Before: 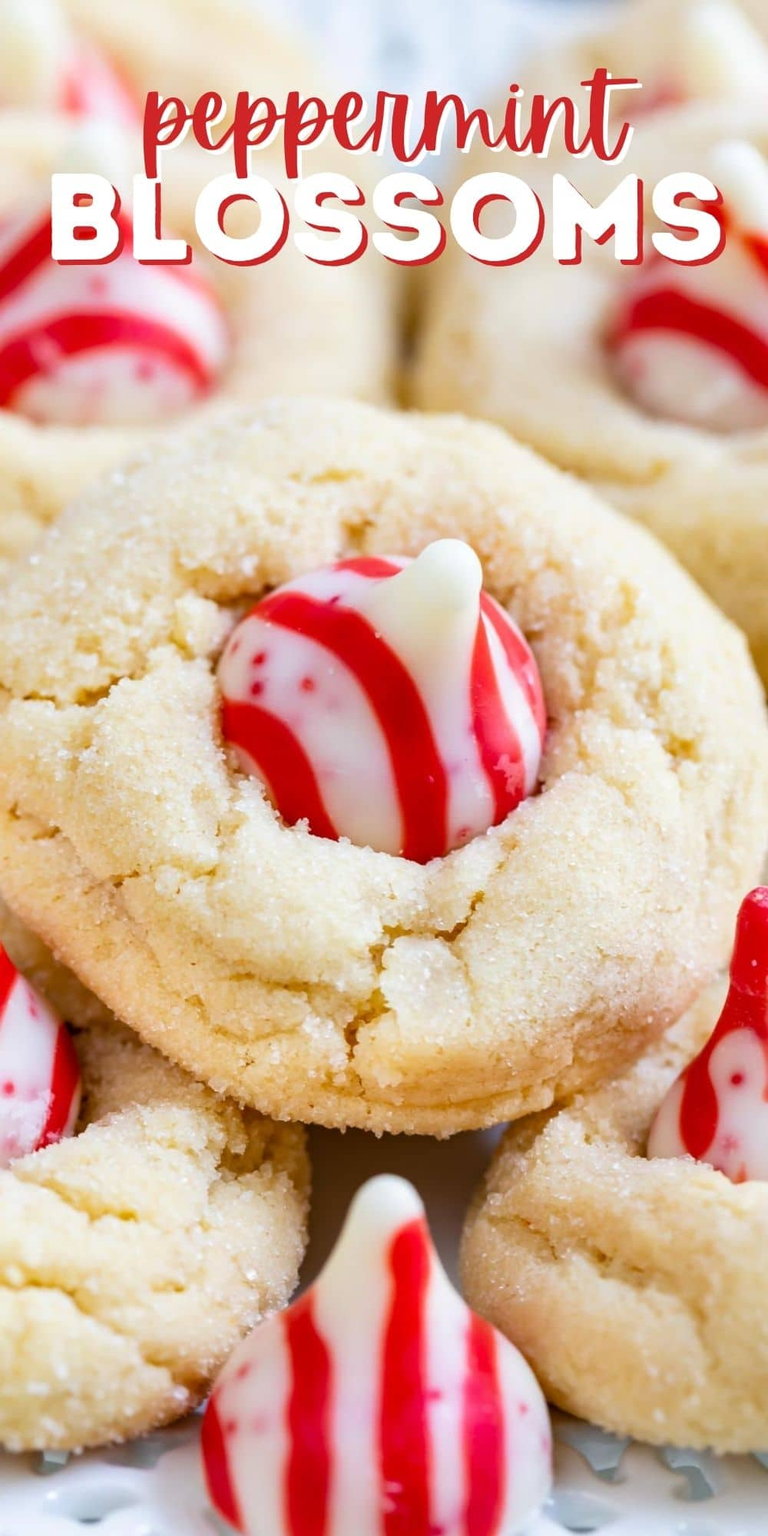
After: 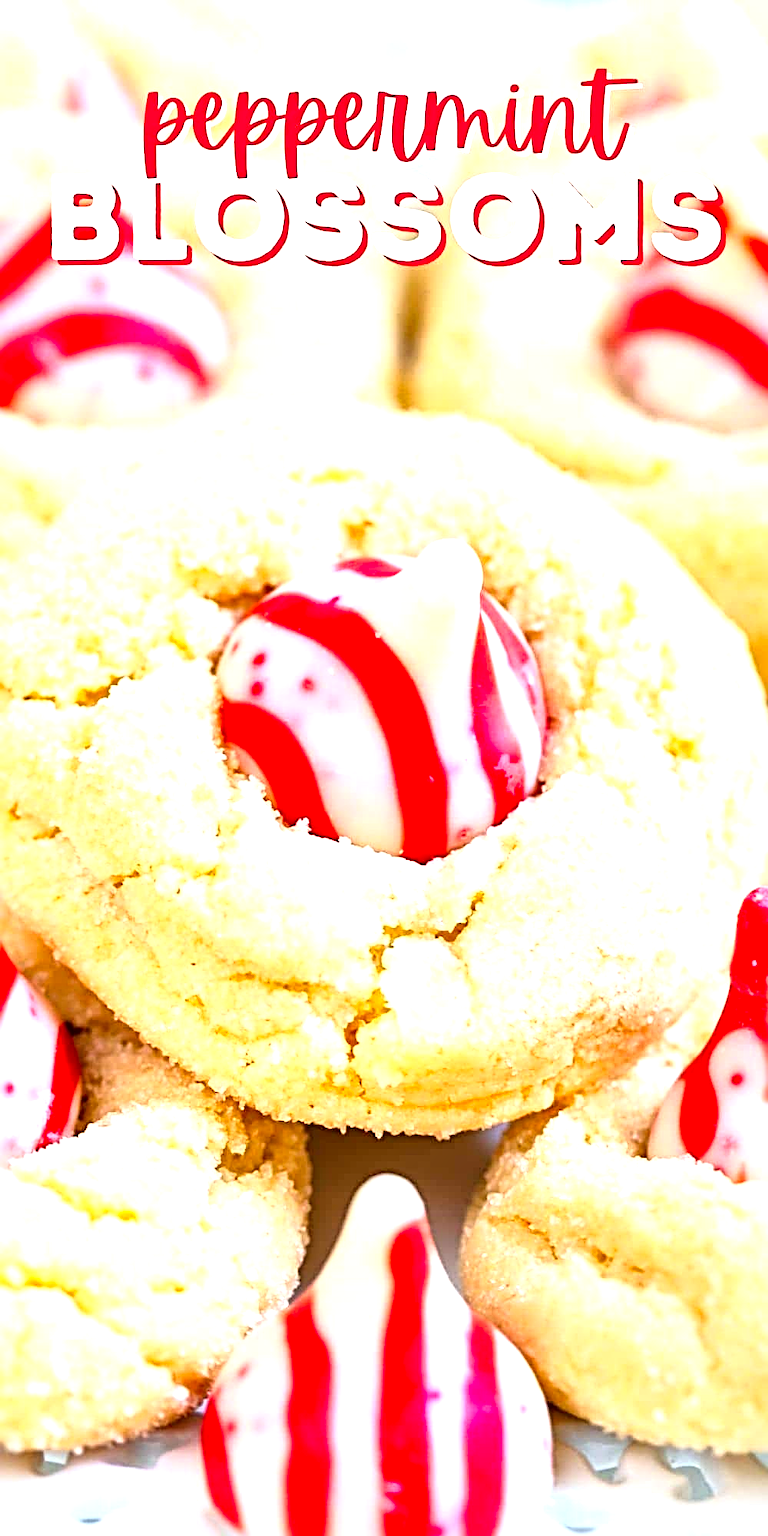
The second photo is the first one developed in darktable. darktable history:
local contrast: mode bilateral grid, contrast 19, coarseness 50, detail 172%, midtone range 0.2
exposure: black level correction 0, exposure 1.098 EV, compensate exposure bias true, compensate highlight preservation false
contrast brightness saturation: contrast 0.205, brightness 0.165, saturation 0.221
sharpen: radius 3.727, amount 0.922
